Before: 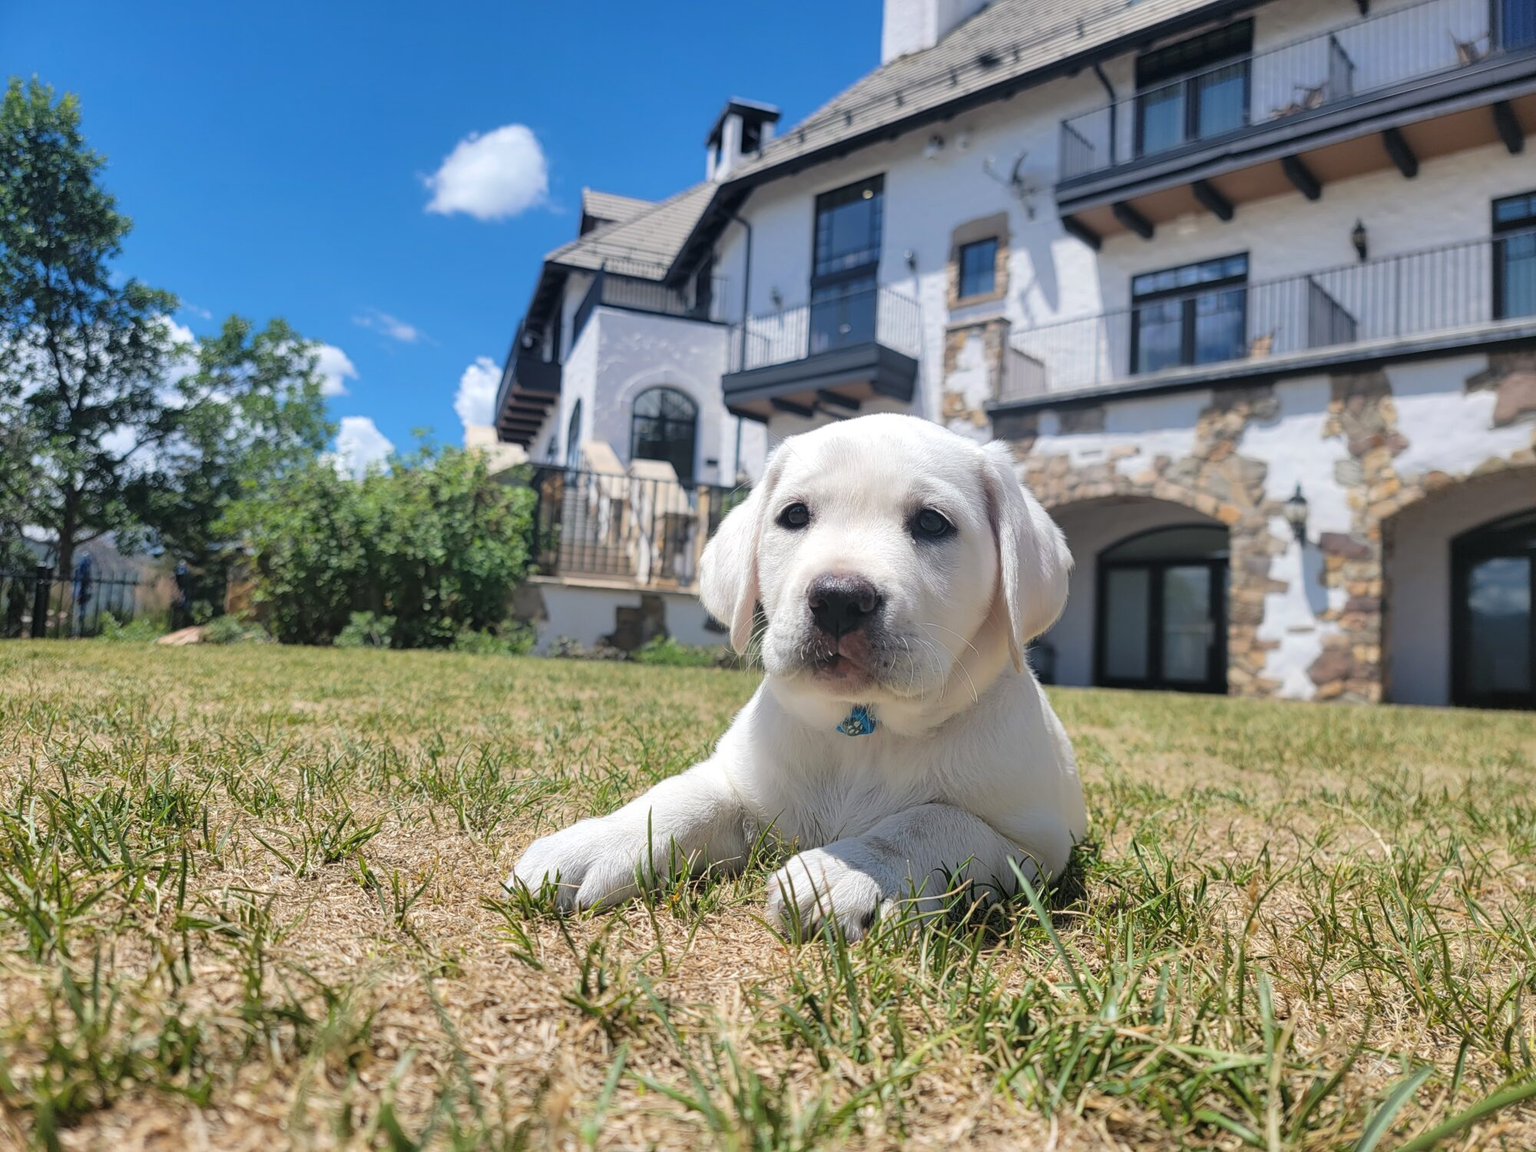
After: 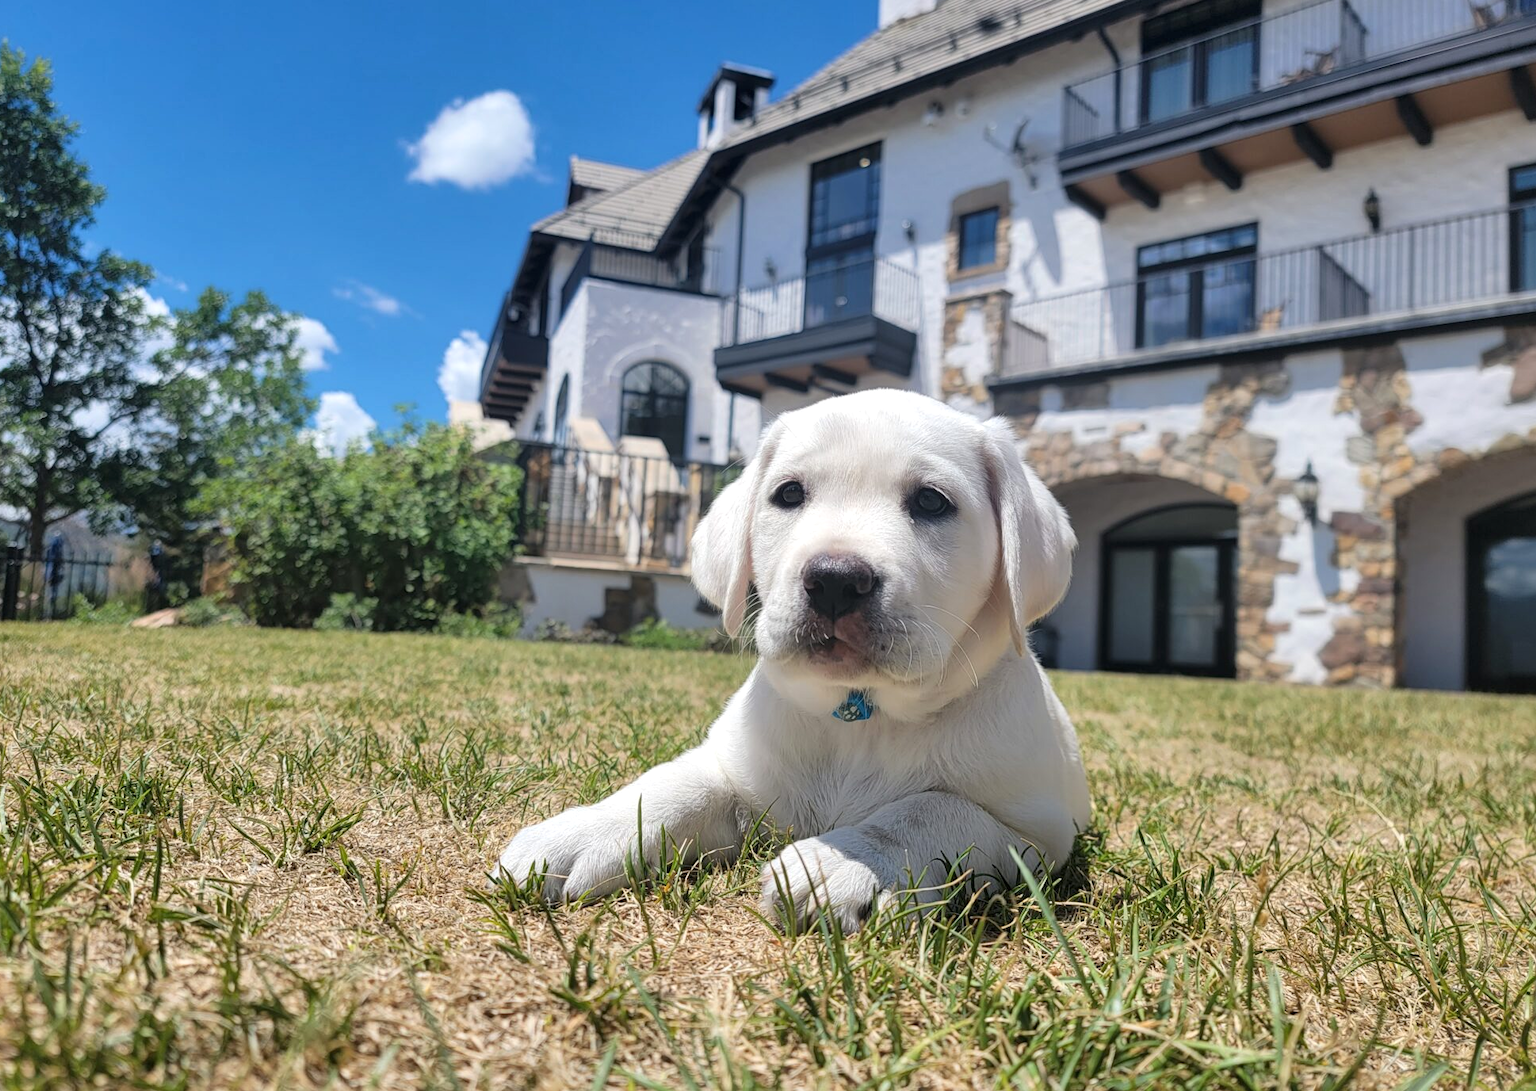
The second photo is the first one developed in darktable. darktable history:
local contrast: mode bilateral grid, contrast 20, coarseness 50, detail 120%, midtone range 0.2
crop: left 1.964%, top 3.251%, right 1.122%, bottom 4.933%
